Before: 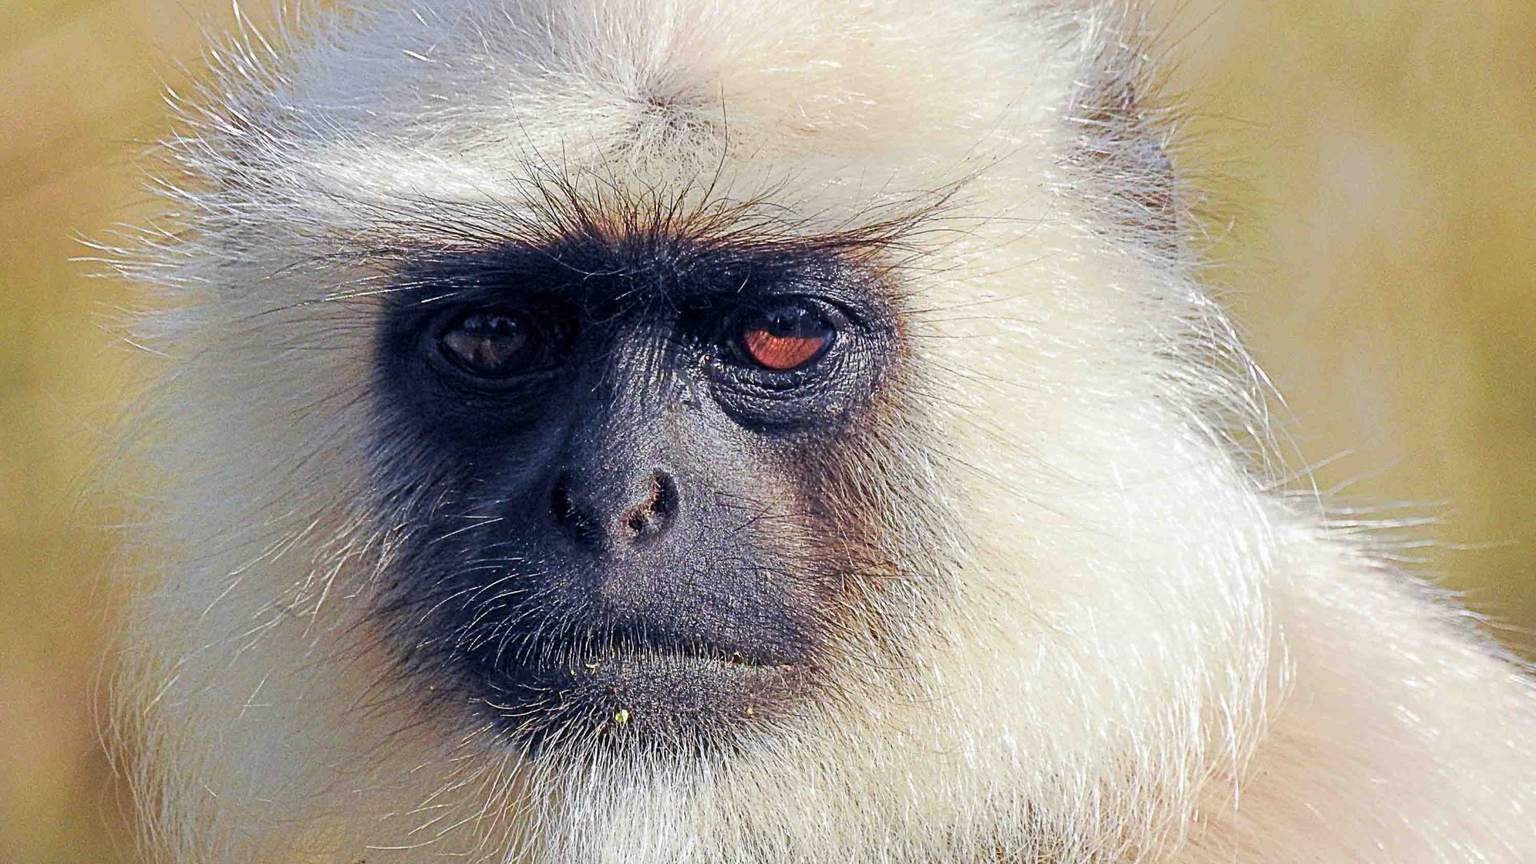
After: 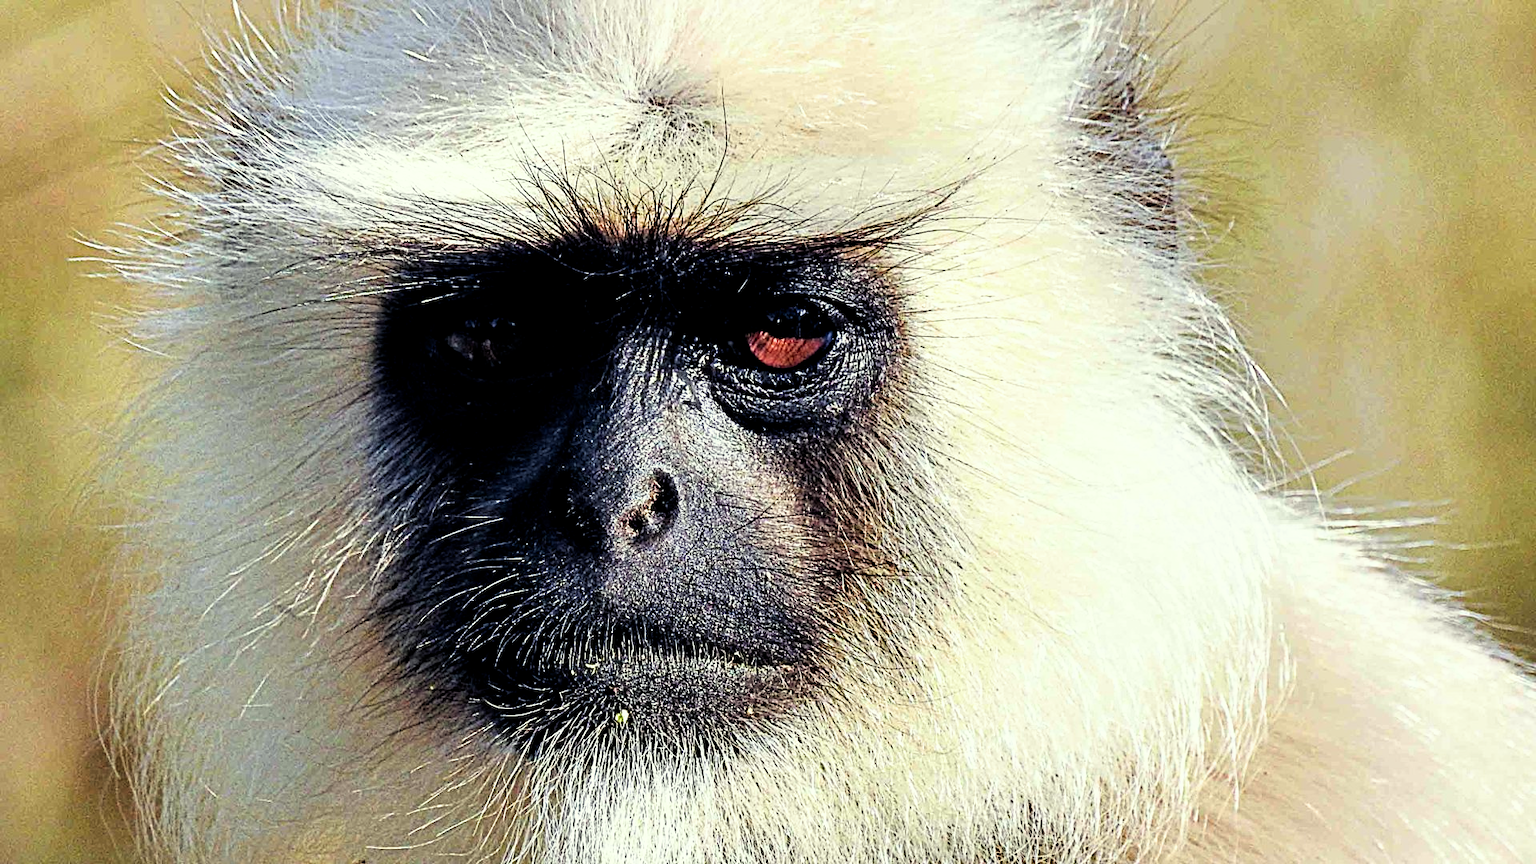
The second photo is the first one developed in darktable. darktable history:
color correction: highlights a* -4.27, highlights b* 7.13
filmic rgb: black relative exposure -8.72 EV, white relative exposure 2.64 EV, target black luminance 0%, target white luminance 99.865%, hardness 6.27, latitude 75.42%, contrast 1.321, highlights saturation mix -4.83%
contrast equalizer: octaves 7, y [[0.6 ×6], [0.55 ×6], [0 ×6], [0 ×6], [0 ×6]]
